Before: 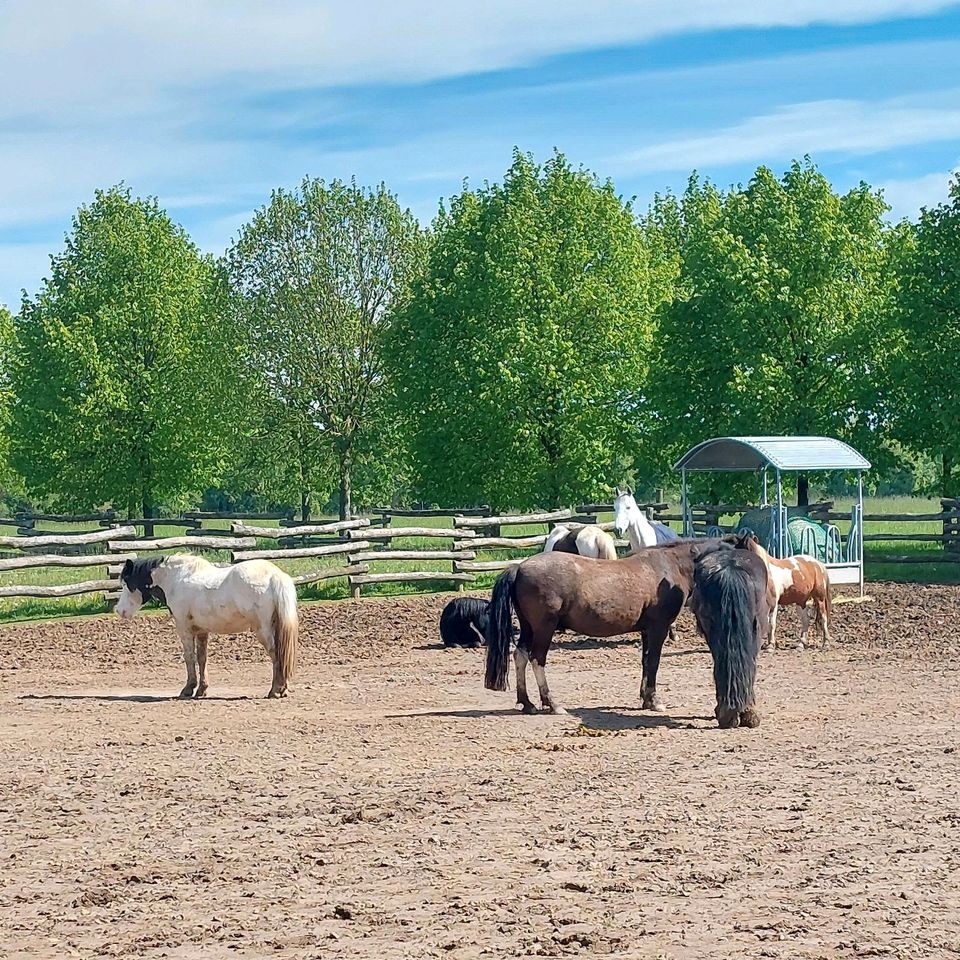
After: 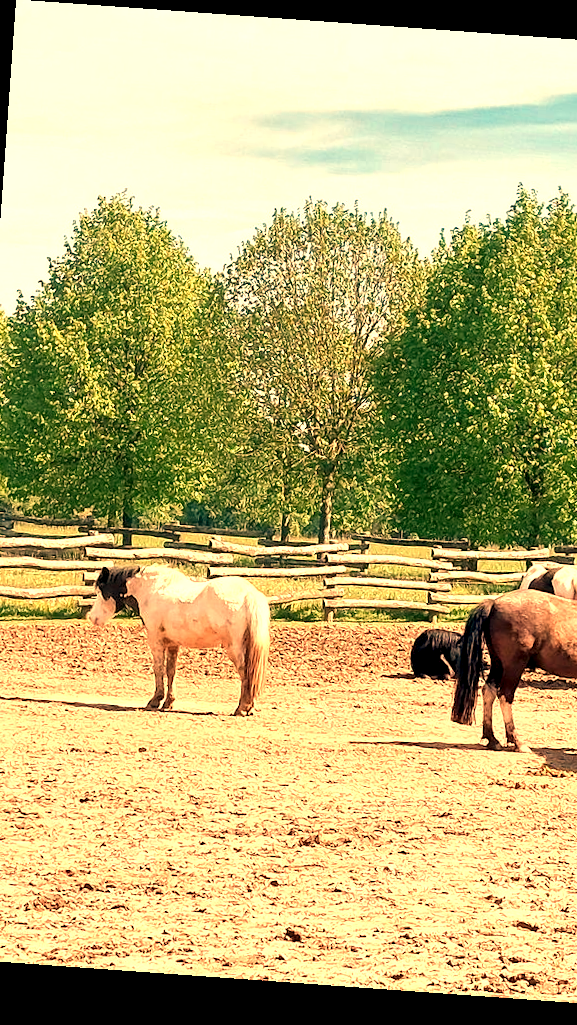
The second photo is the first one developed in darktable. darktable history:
local contrast: highlights 123%, shadows 126%, detail 140%, midtone range 0.254
crop: left 5.114%, right 38.589%
rotate and perspective: rotation 4.1°, automatic cropping off
exposure: exposure 0.6 EV, compensate highlight preservation false
white balance: red 1.467, blue 0.684
